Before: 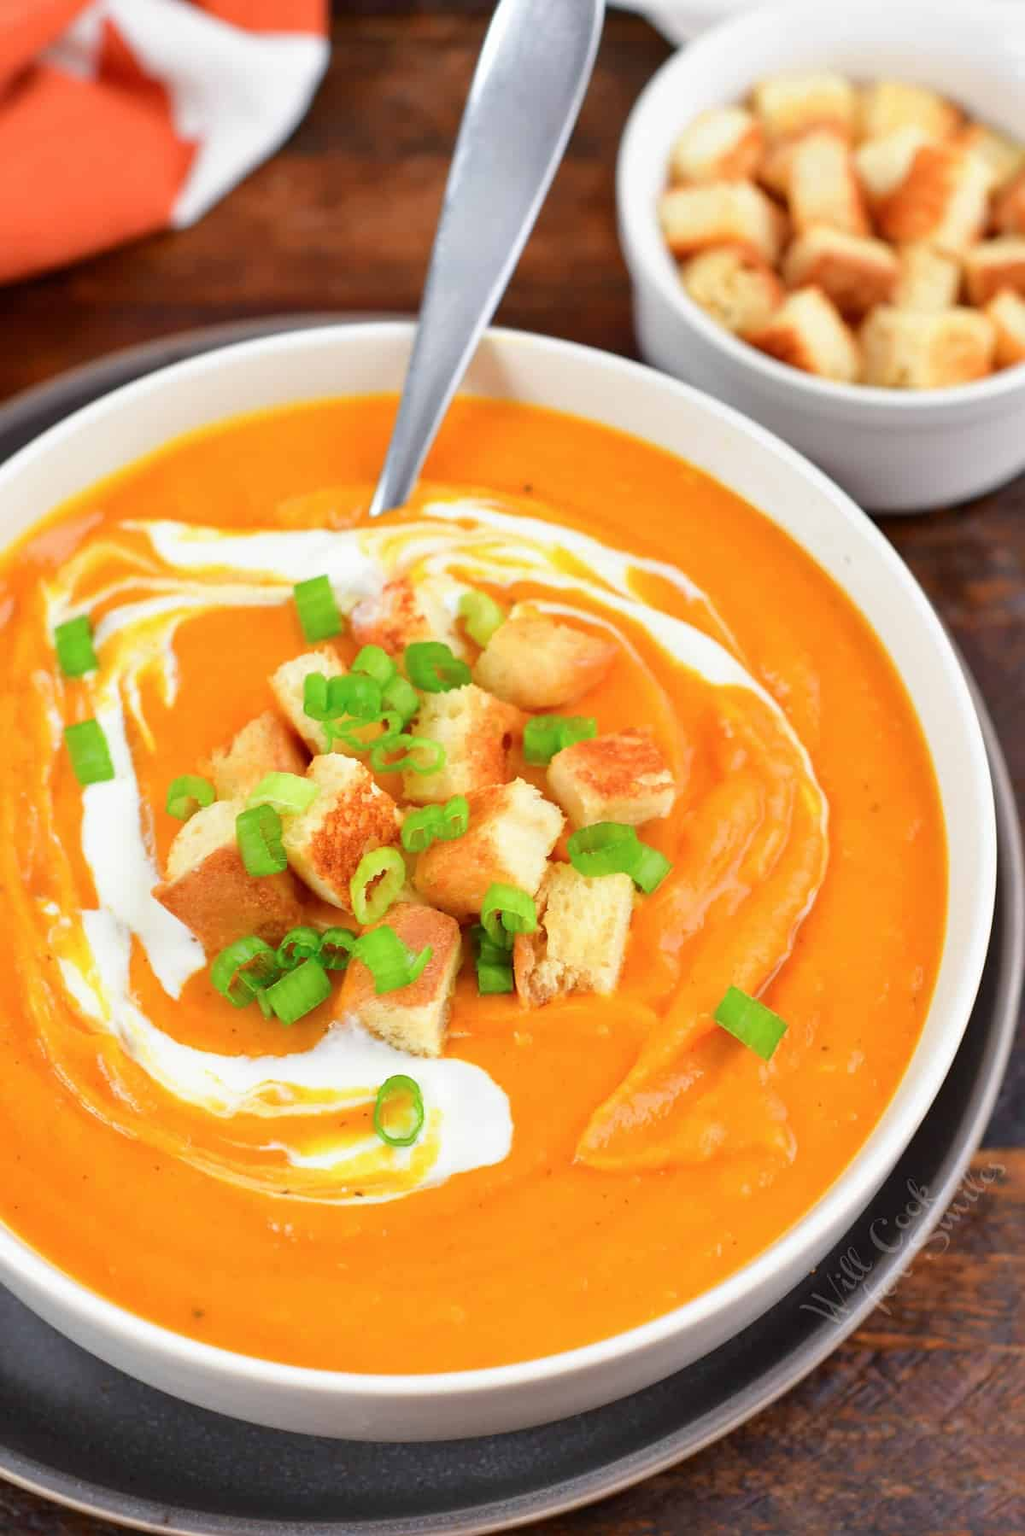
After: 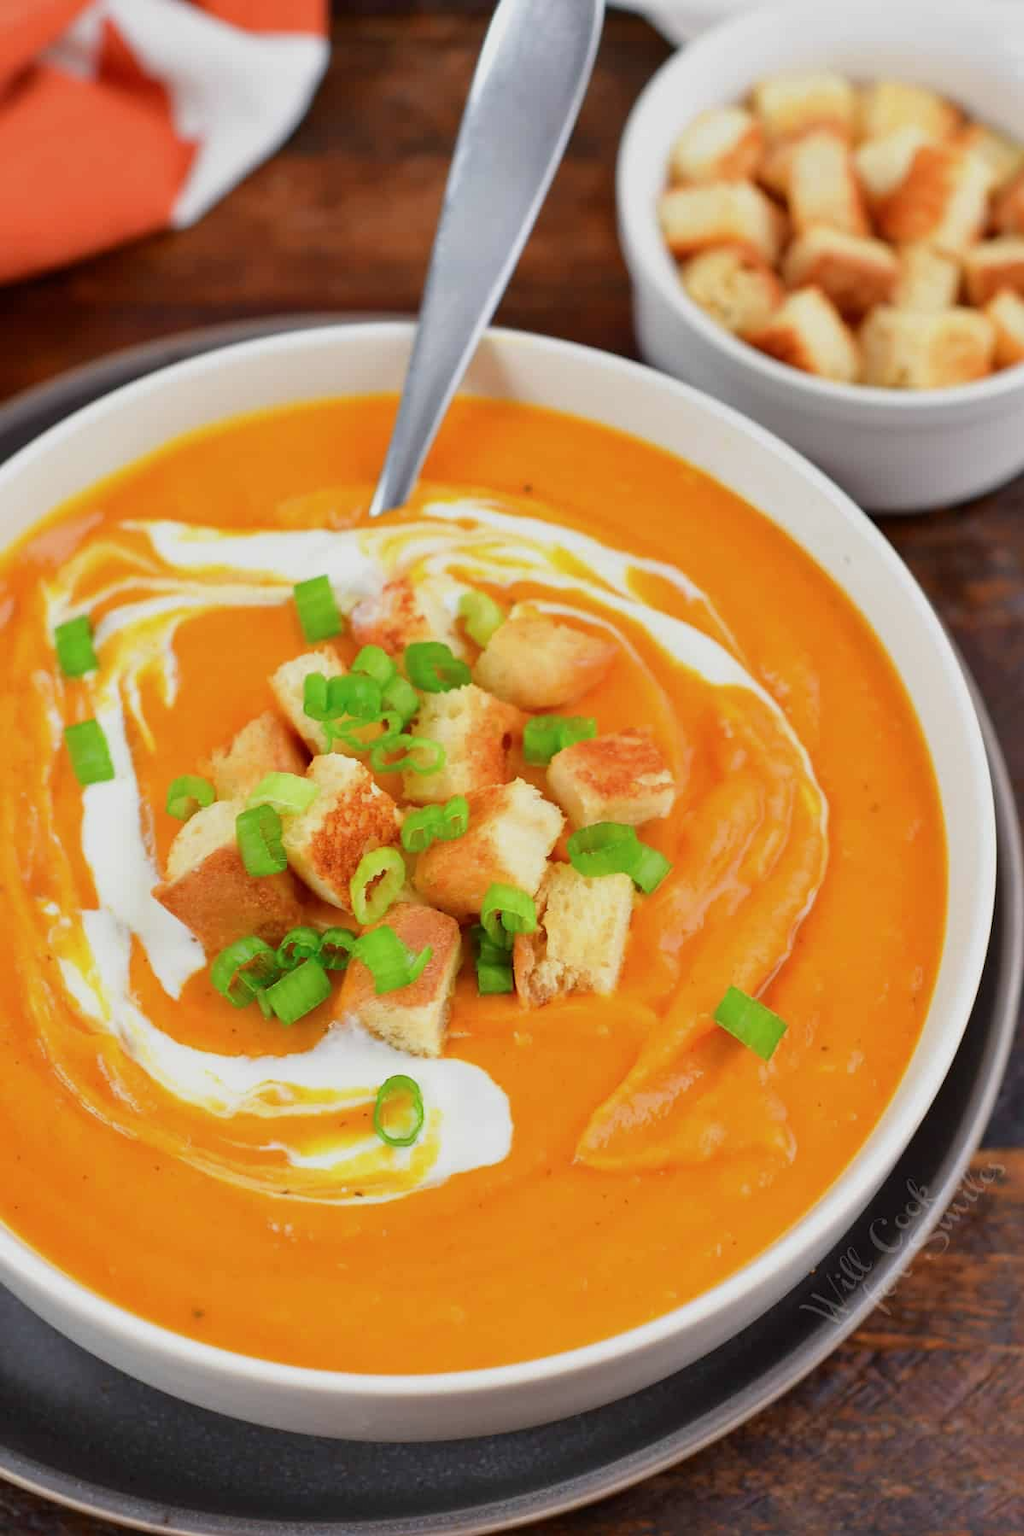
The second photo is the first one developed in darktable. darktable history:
exposure: exposure -0.352 EV, compensate highlight preservation false
